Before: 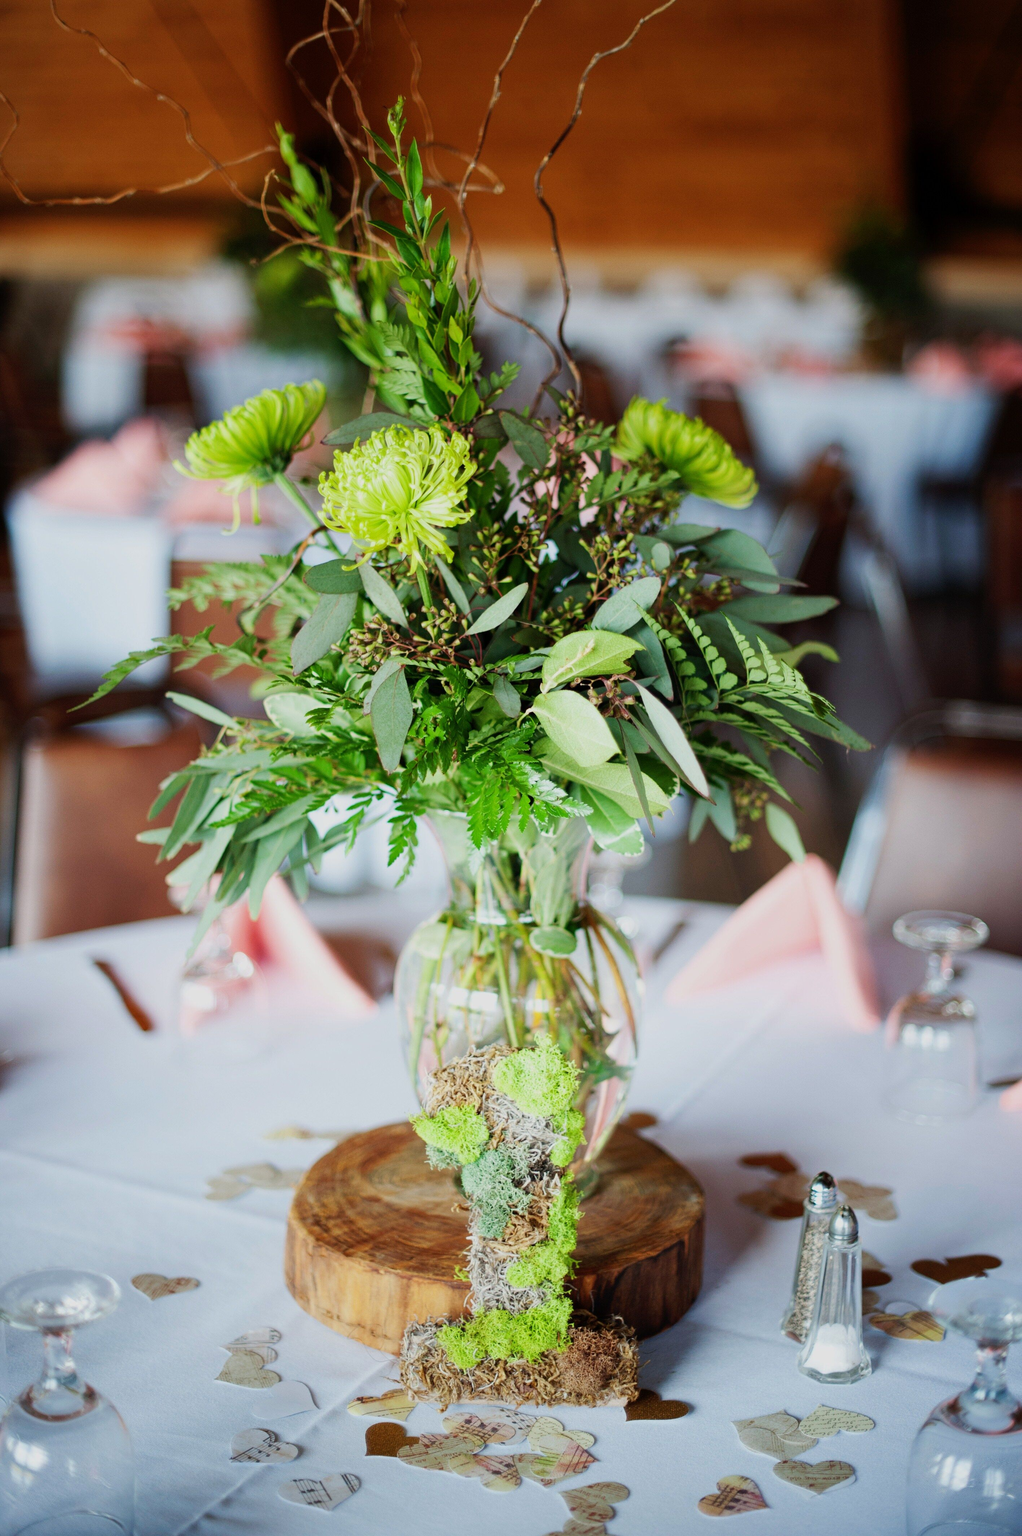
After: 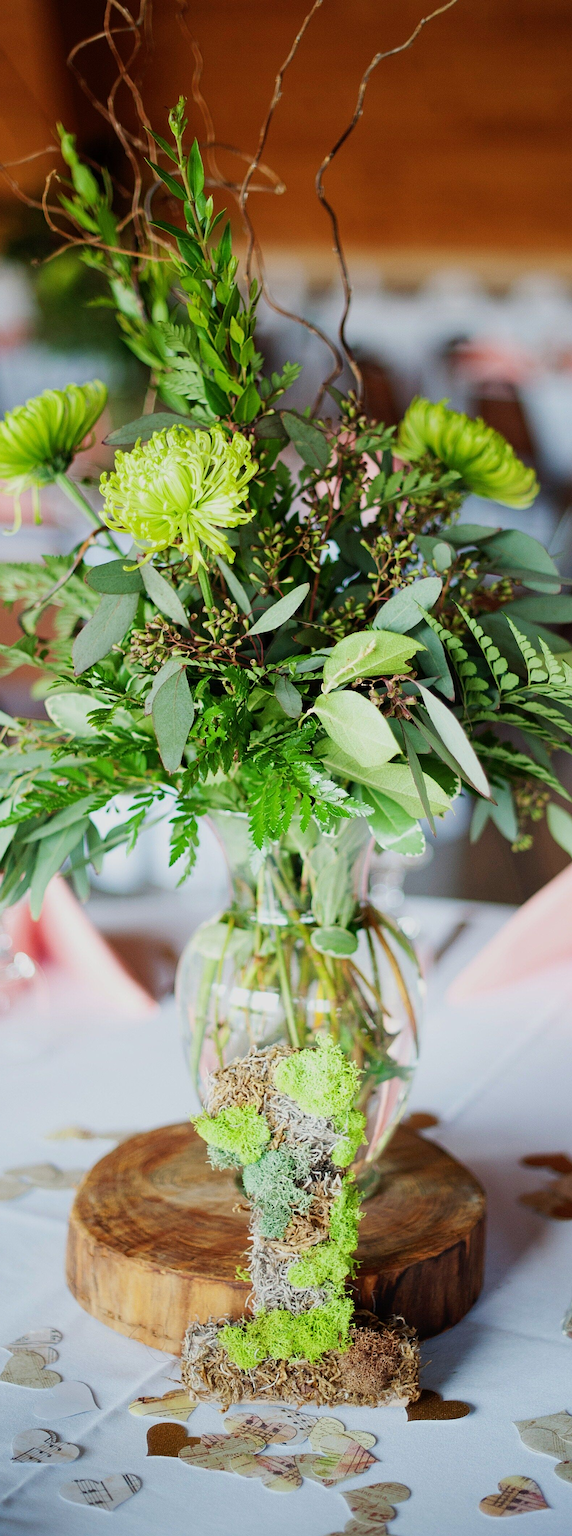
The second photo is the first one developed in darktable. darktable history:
sharpen: on, module defaults
crop: left 21.443%, right 22.541%
